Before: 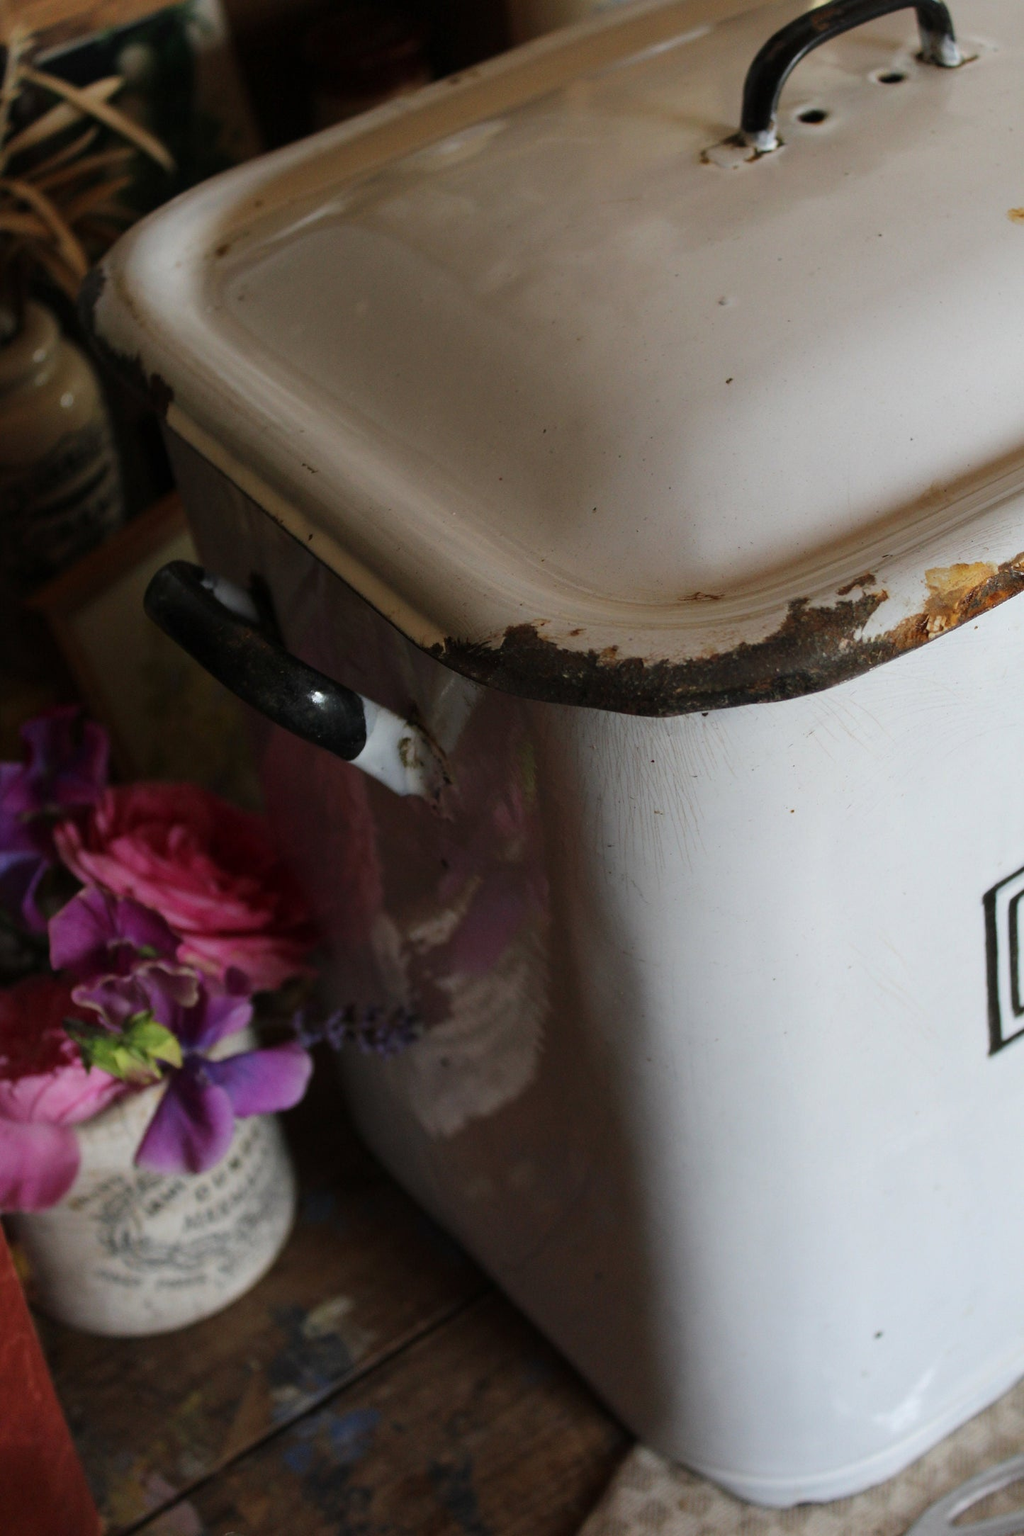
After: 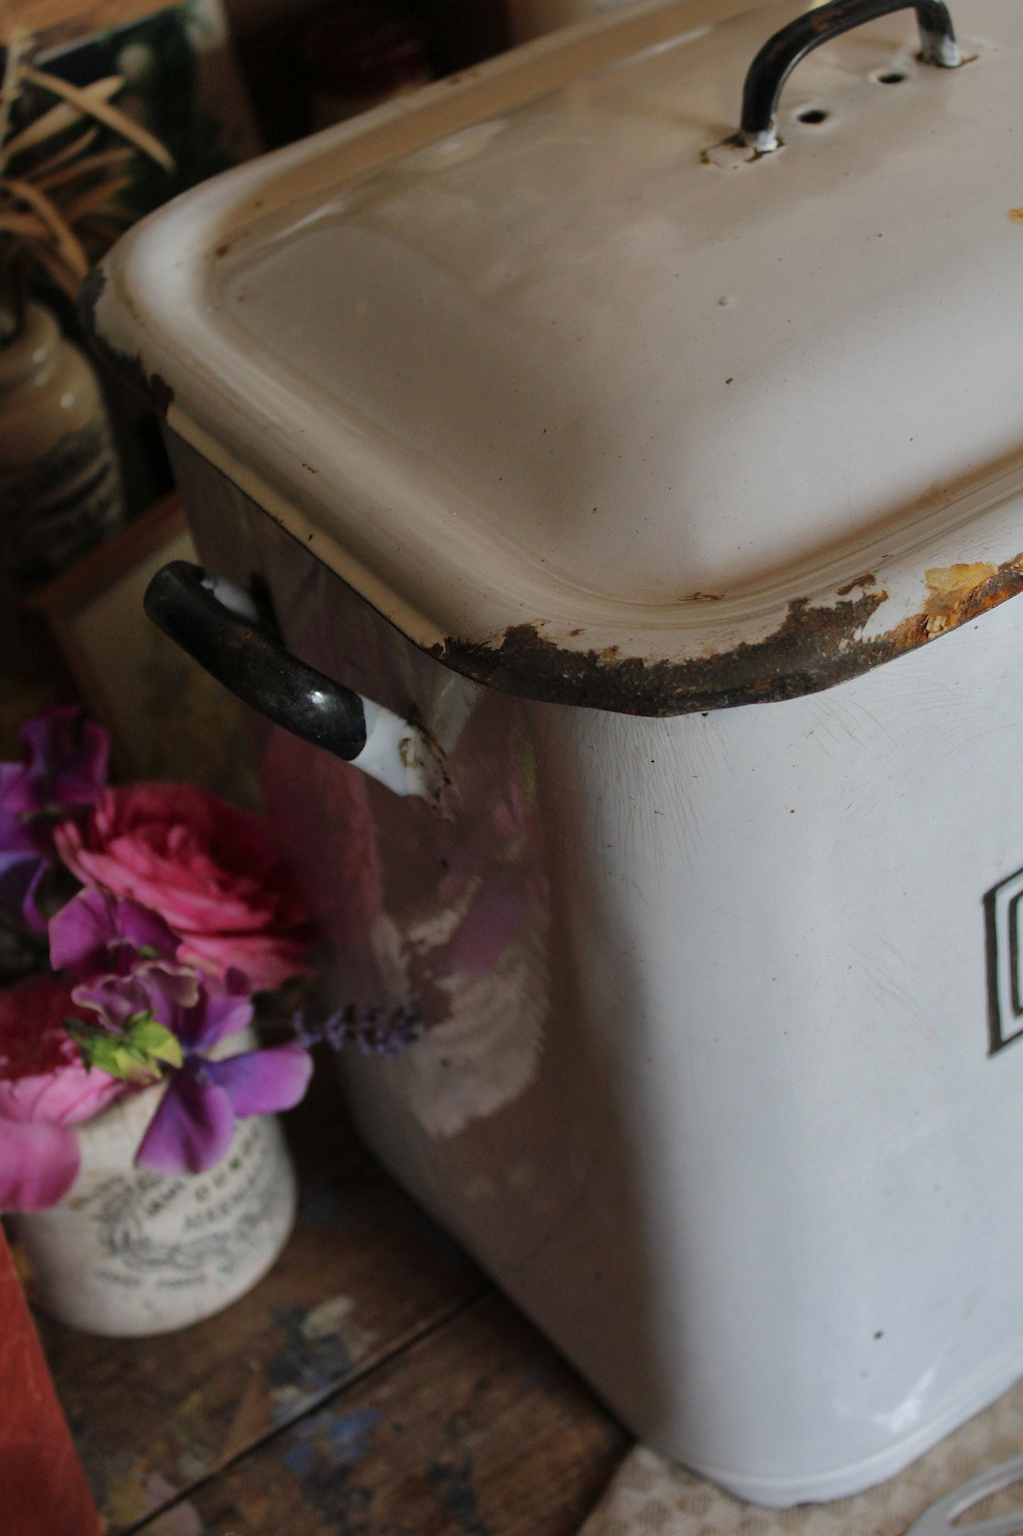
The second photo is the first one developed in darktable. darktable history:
sharpen: radius 5.325, amount 0.312, threshold 26.433
shadows and highlights: shadows 40, highlights -60
